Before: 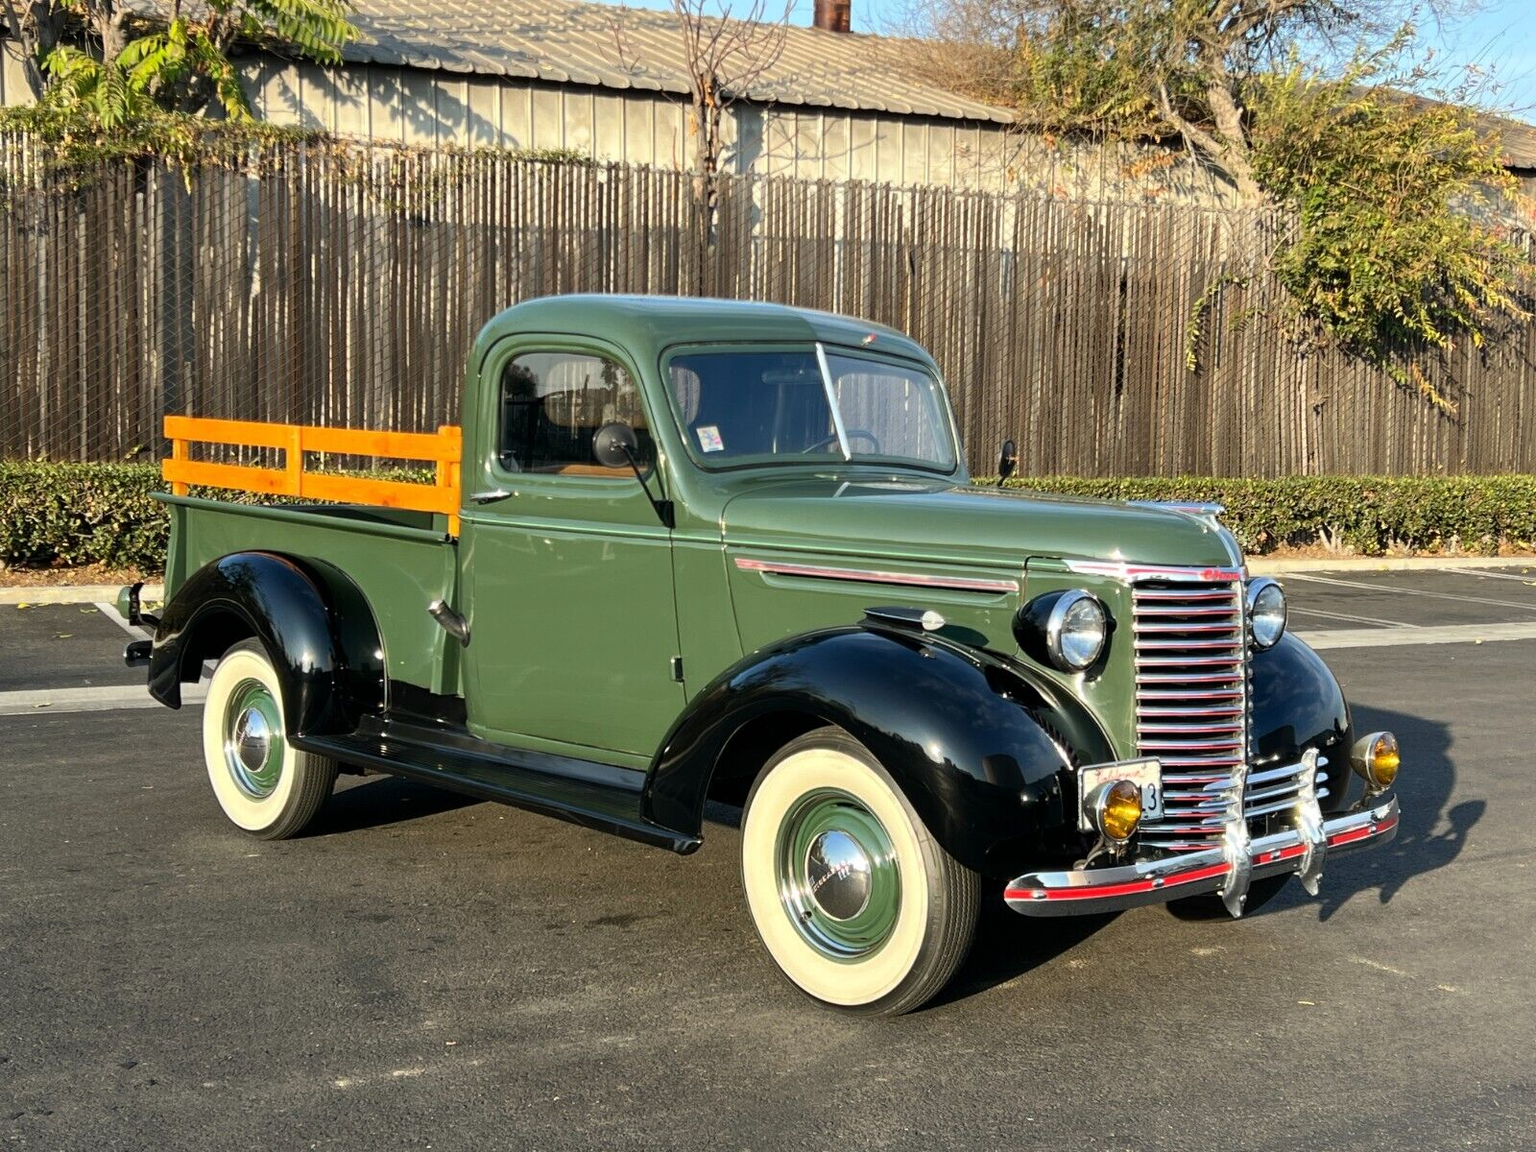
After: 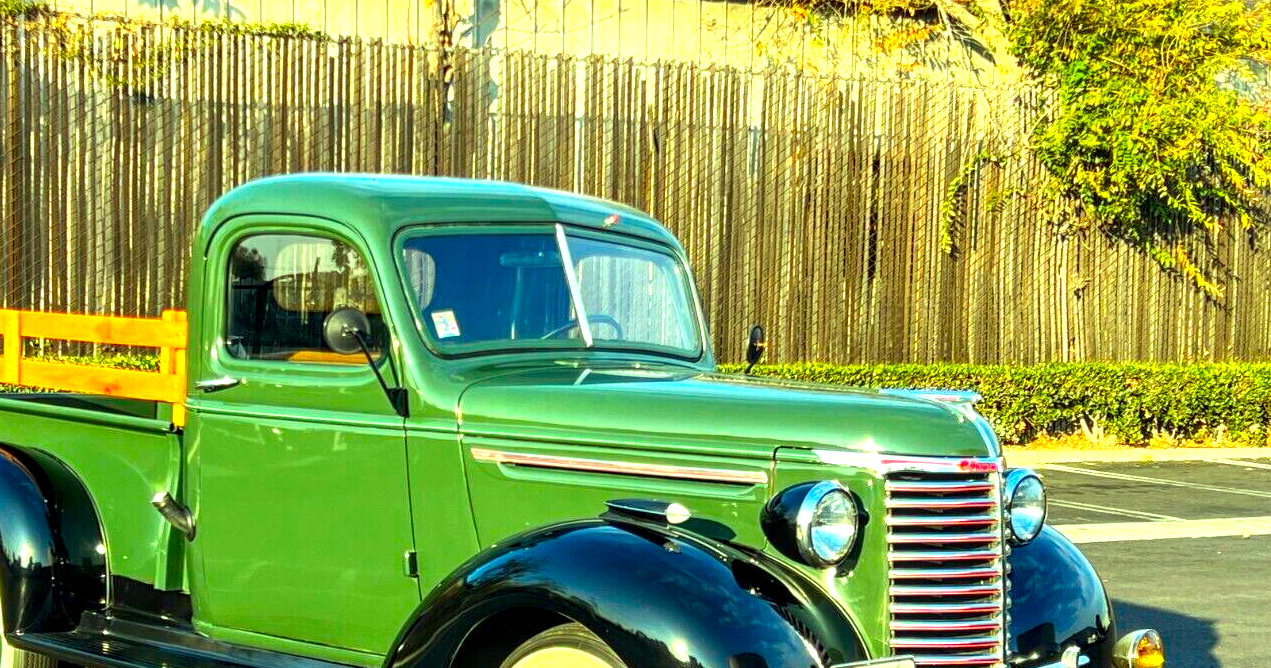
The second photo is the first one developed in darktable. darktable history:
color correction: highlights a* -10.77, highlights b* 9.8, saturation 1.72
exposure: exposure 1 EV, compensate highlight preservation false
crop: left 18.38%, top 11.092%, right 2.134%, bottom 33.217%
local contrast: detail 142%
